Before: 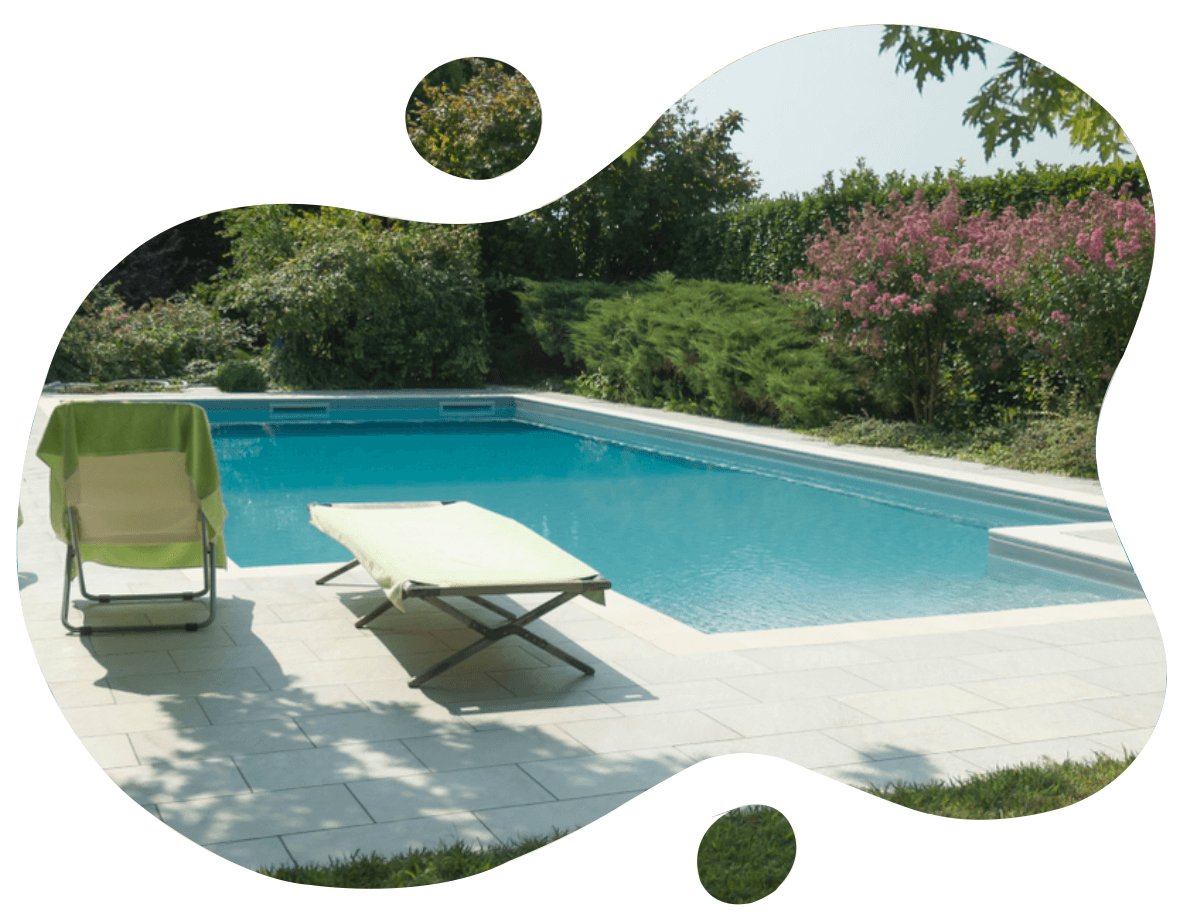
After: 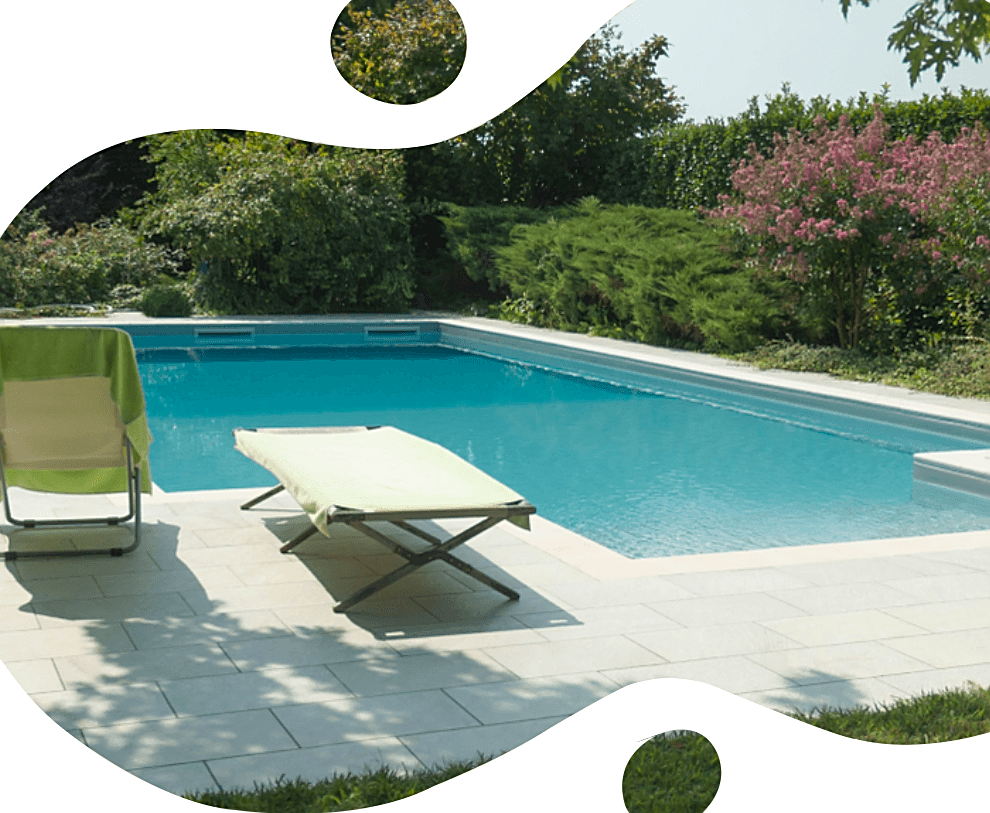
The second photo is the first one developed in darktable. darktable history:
crop: left 6.446%, top 8.188%, right 9.538%, bottom 3.548%
color balance rgb: perceptual saturation grading › global saturation 10%
sharpen: on, module defaults
